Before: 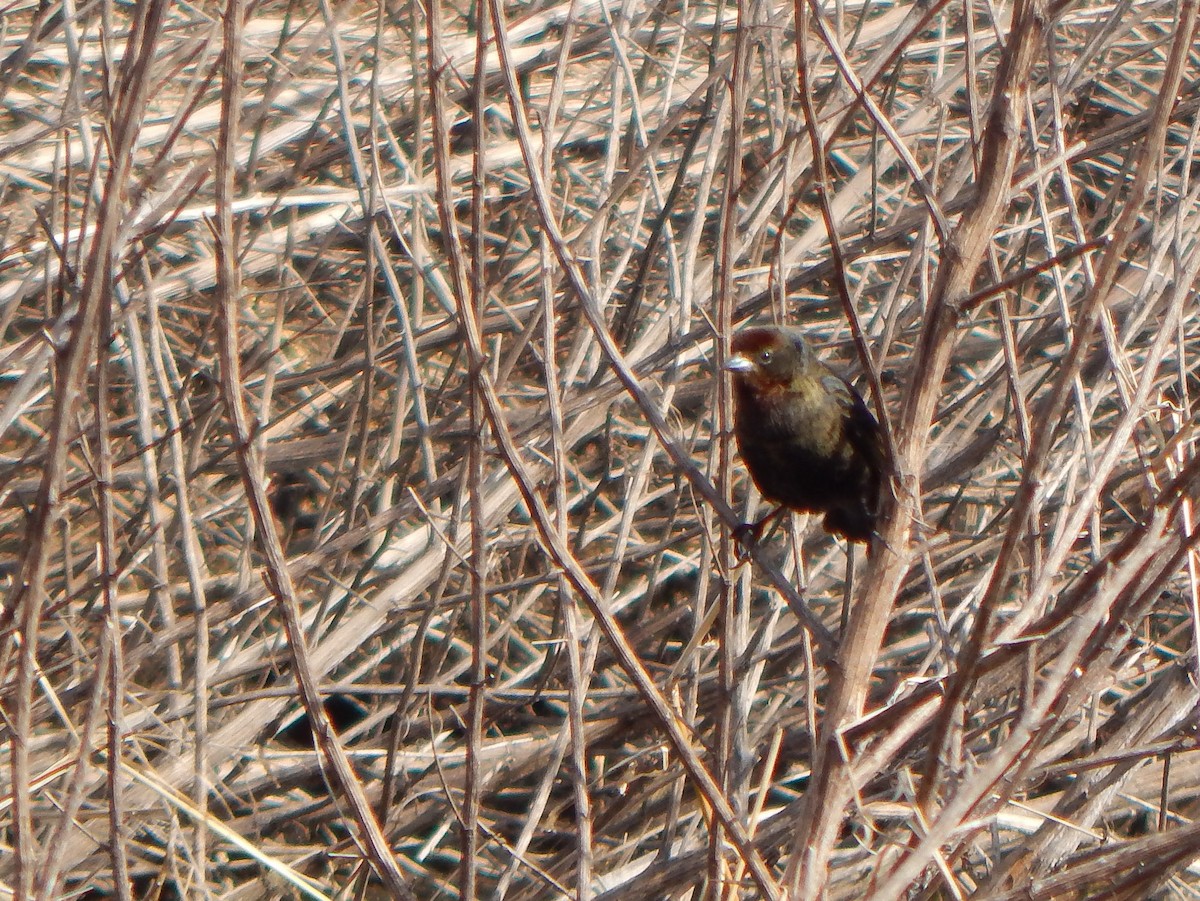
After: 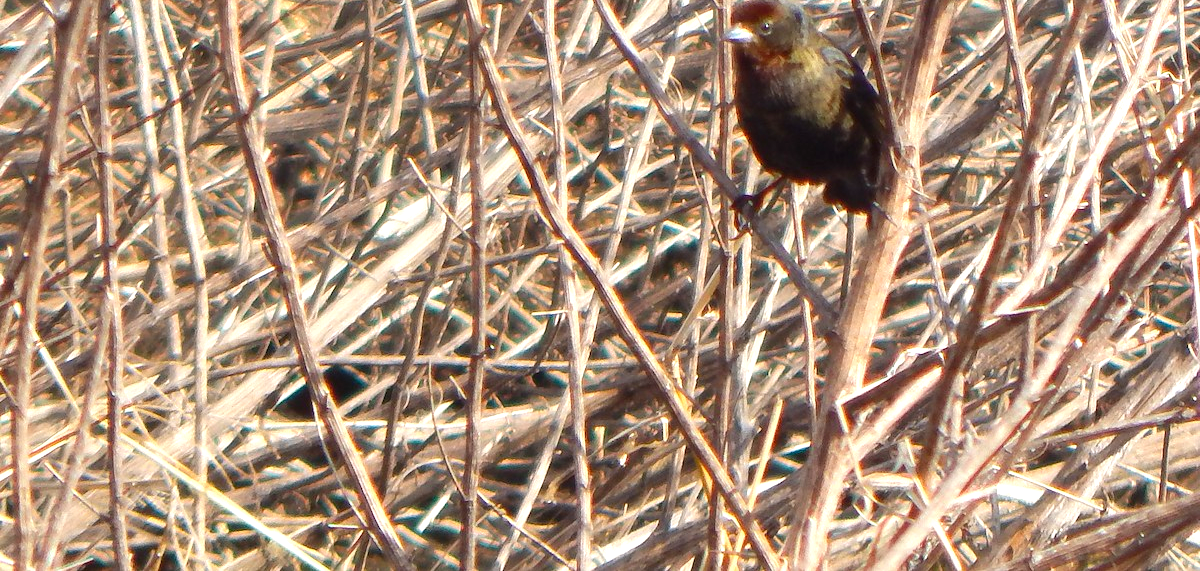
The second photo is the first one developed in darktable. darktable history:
crop and rotate: top 36.532%
color balance rgb: linear chroma grading › global chroma 15.486%, perceptual saturation grading › global saturation 0.306%
exposure: black level correction 0, exposure 0.698 EV, compensate highlight preservation false
